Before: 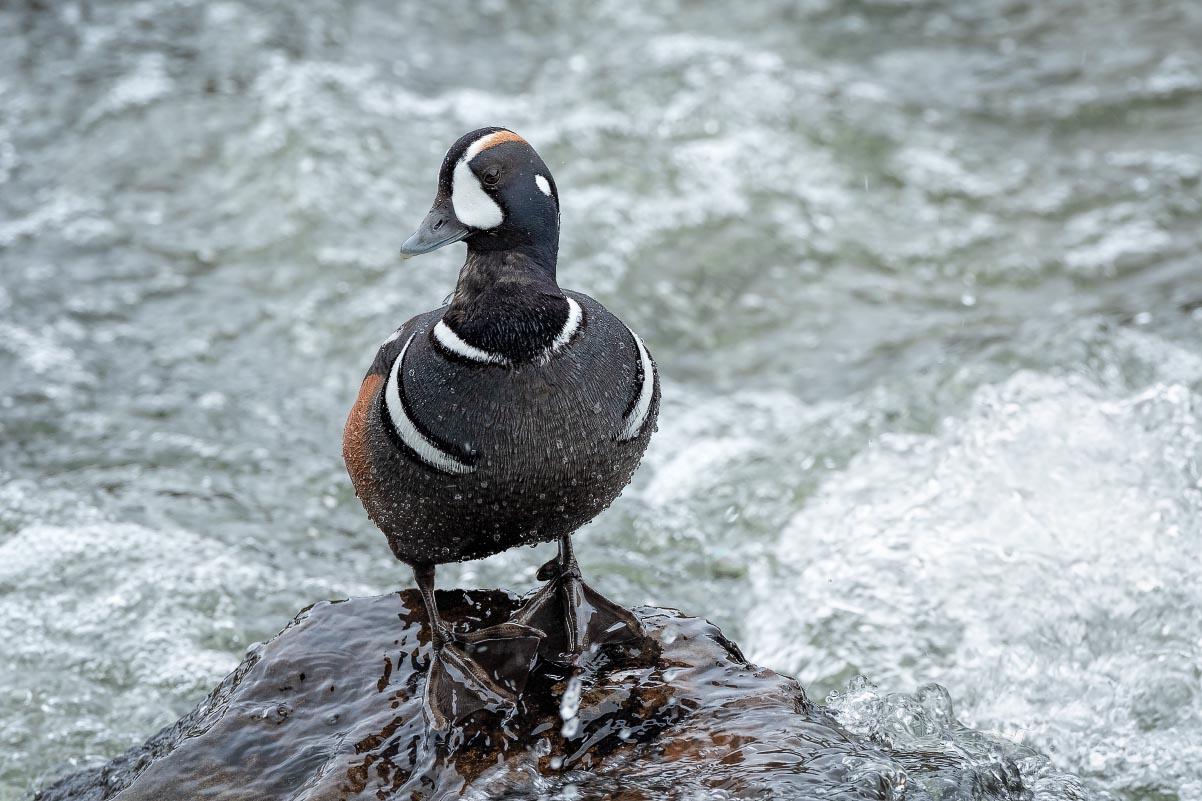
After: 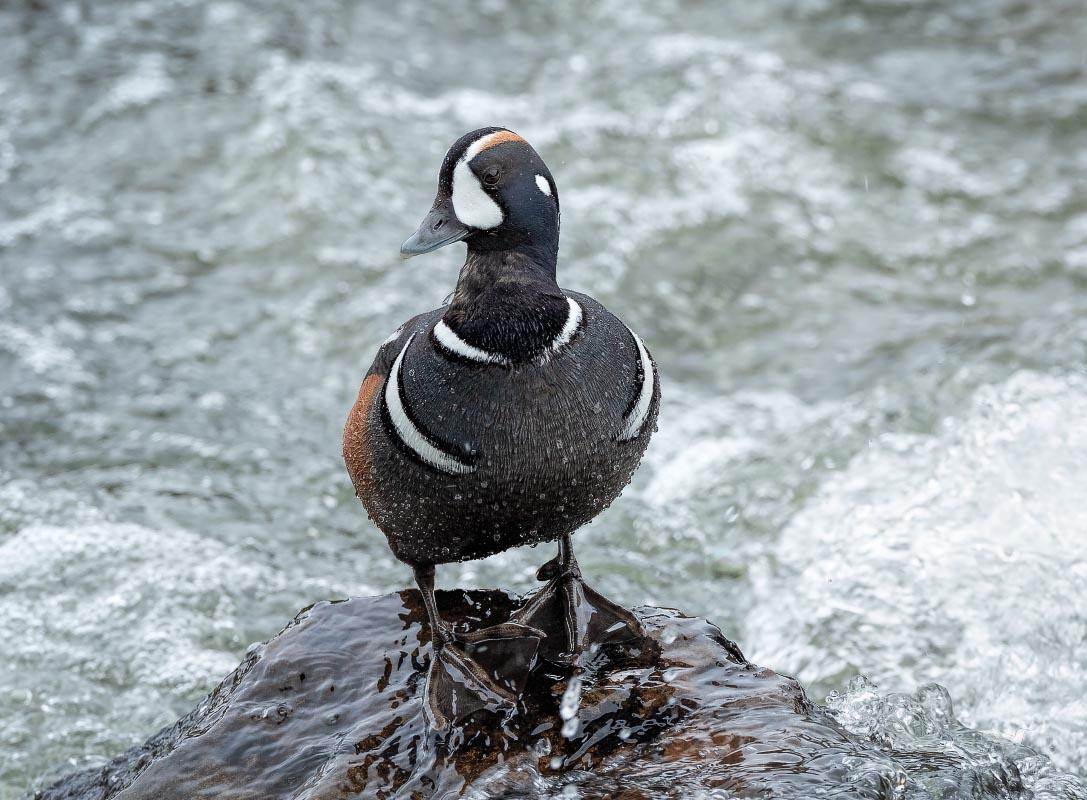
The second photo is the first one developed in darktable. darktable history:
crop: right 9.487%, bottom 0.044%
